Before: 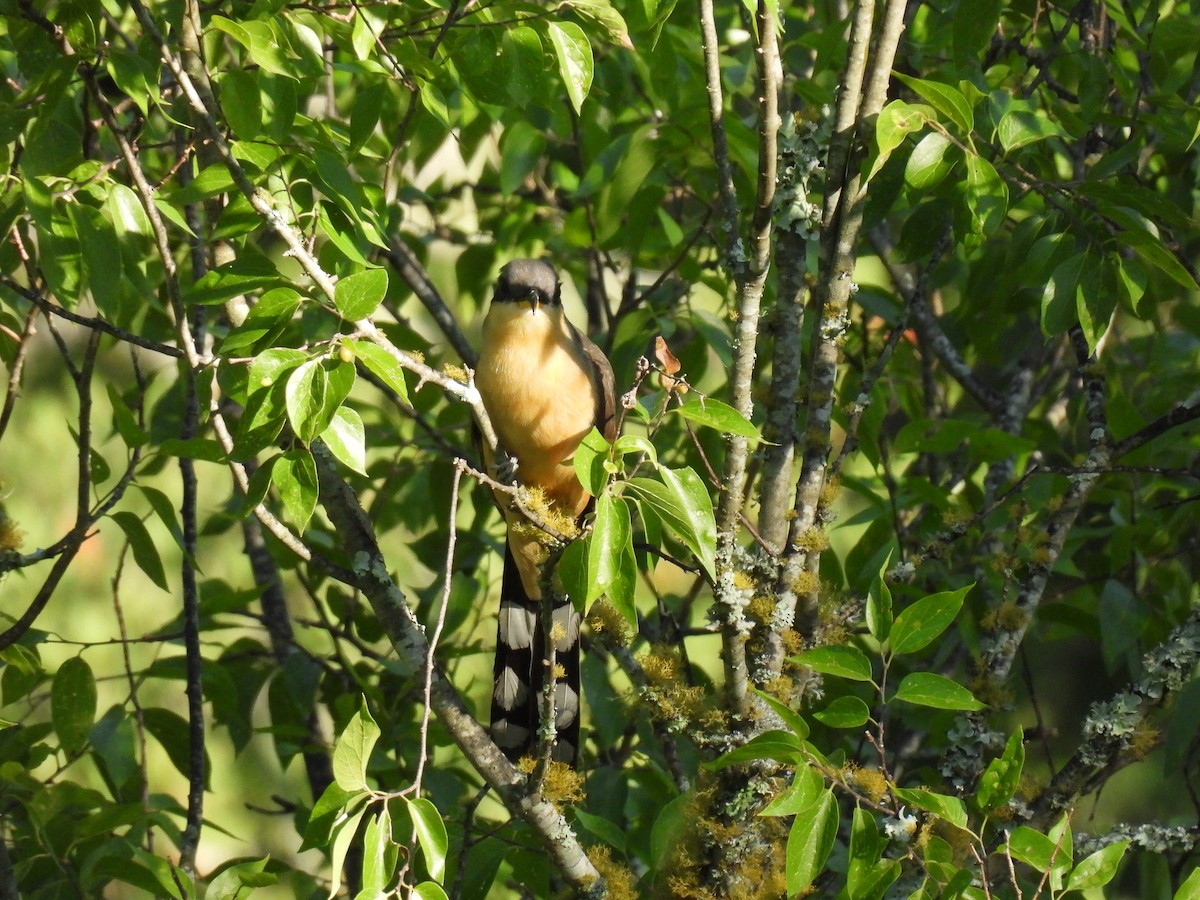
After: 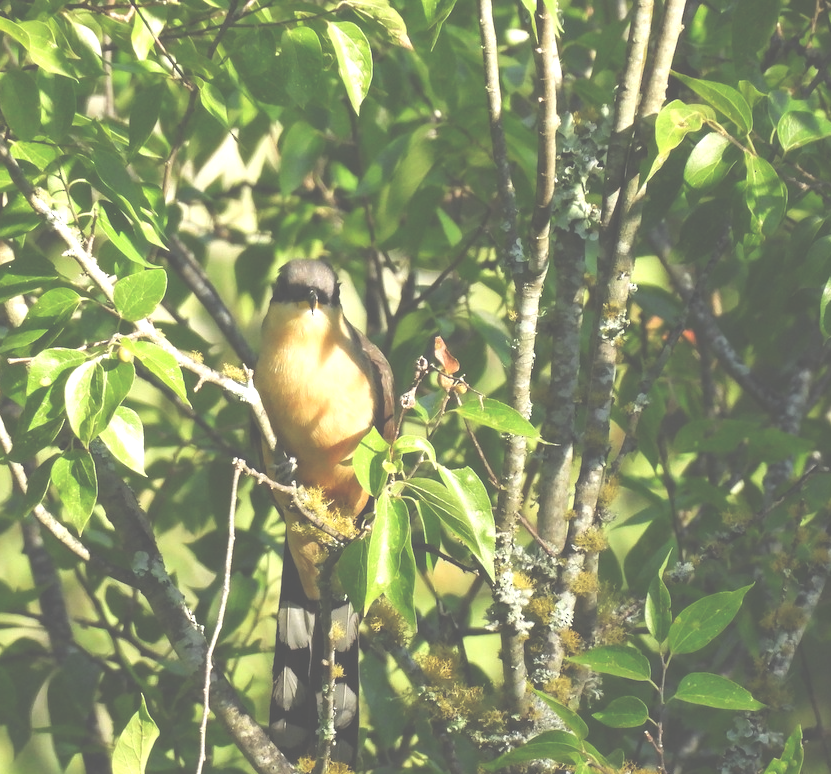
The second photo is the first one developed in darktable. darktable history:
crop: left 18.479%, right 12.2%, bottom 13.971%
exposure: black level correction -0.071, exposure 0.5 EV, compensate highlight preservation false
